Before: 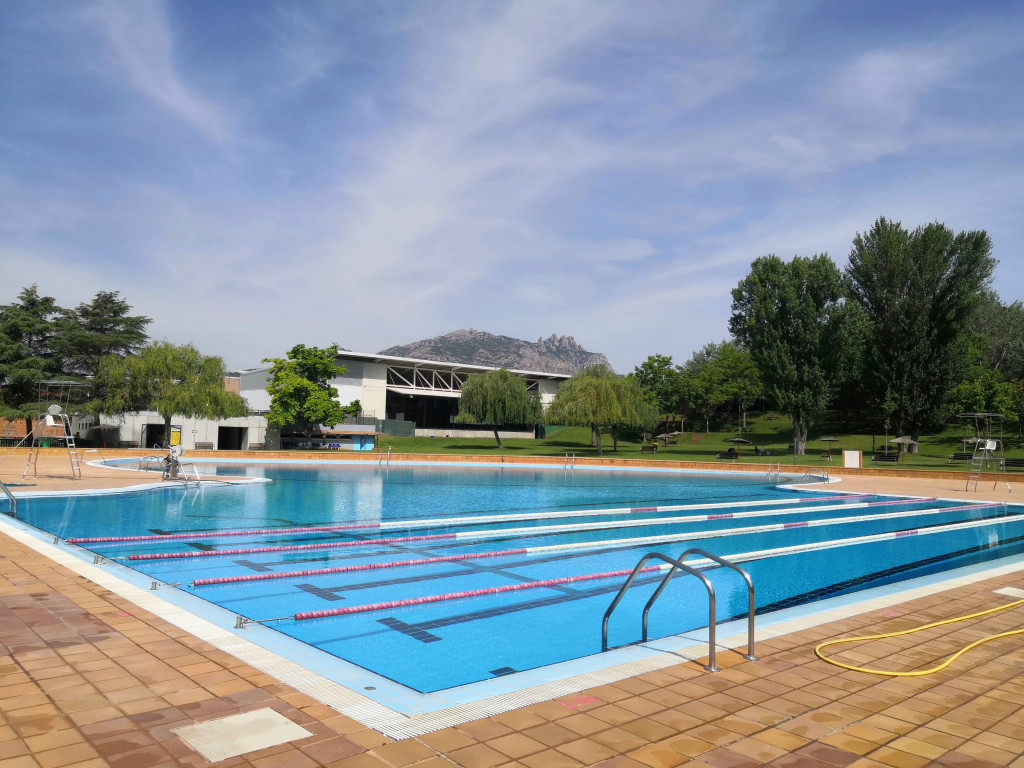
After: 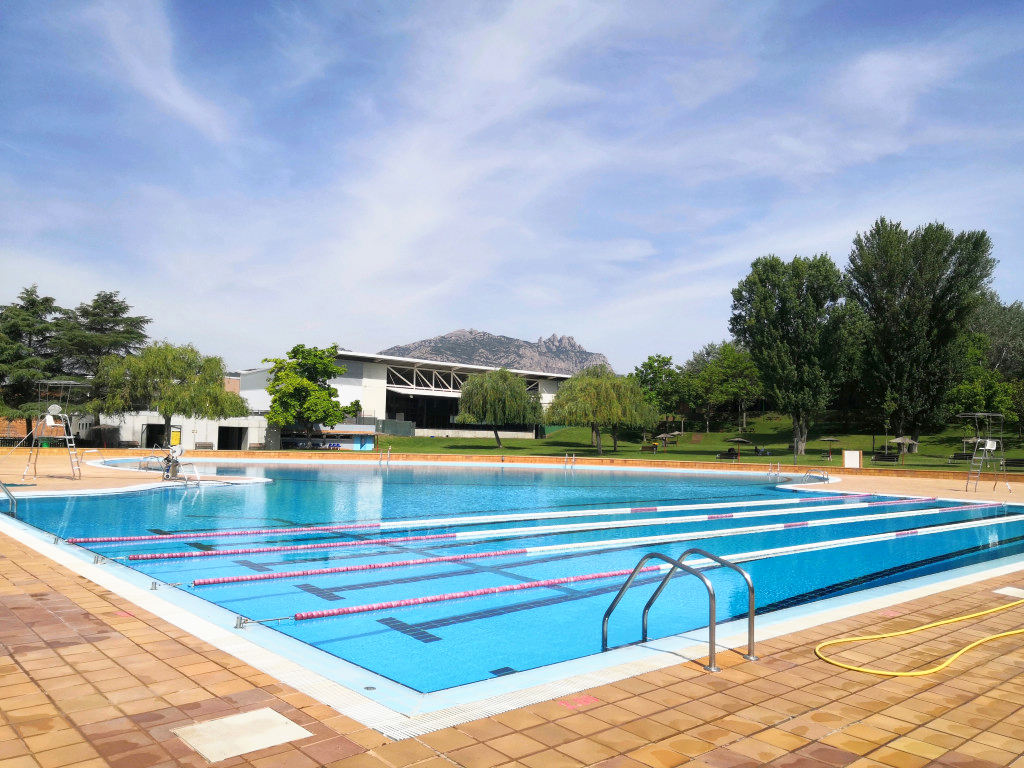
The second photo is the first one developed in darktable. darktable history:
exposure: compensate highlight preservation false
base curve: curves: ch0 [(0, 0) (0.688, 0.865) (1, 1)], preserve colors none
